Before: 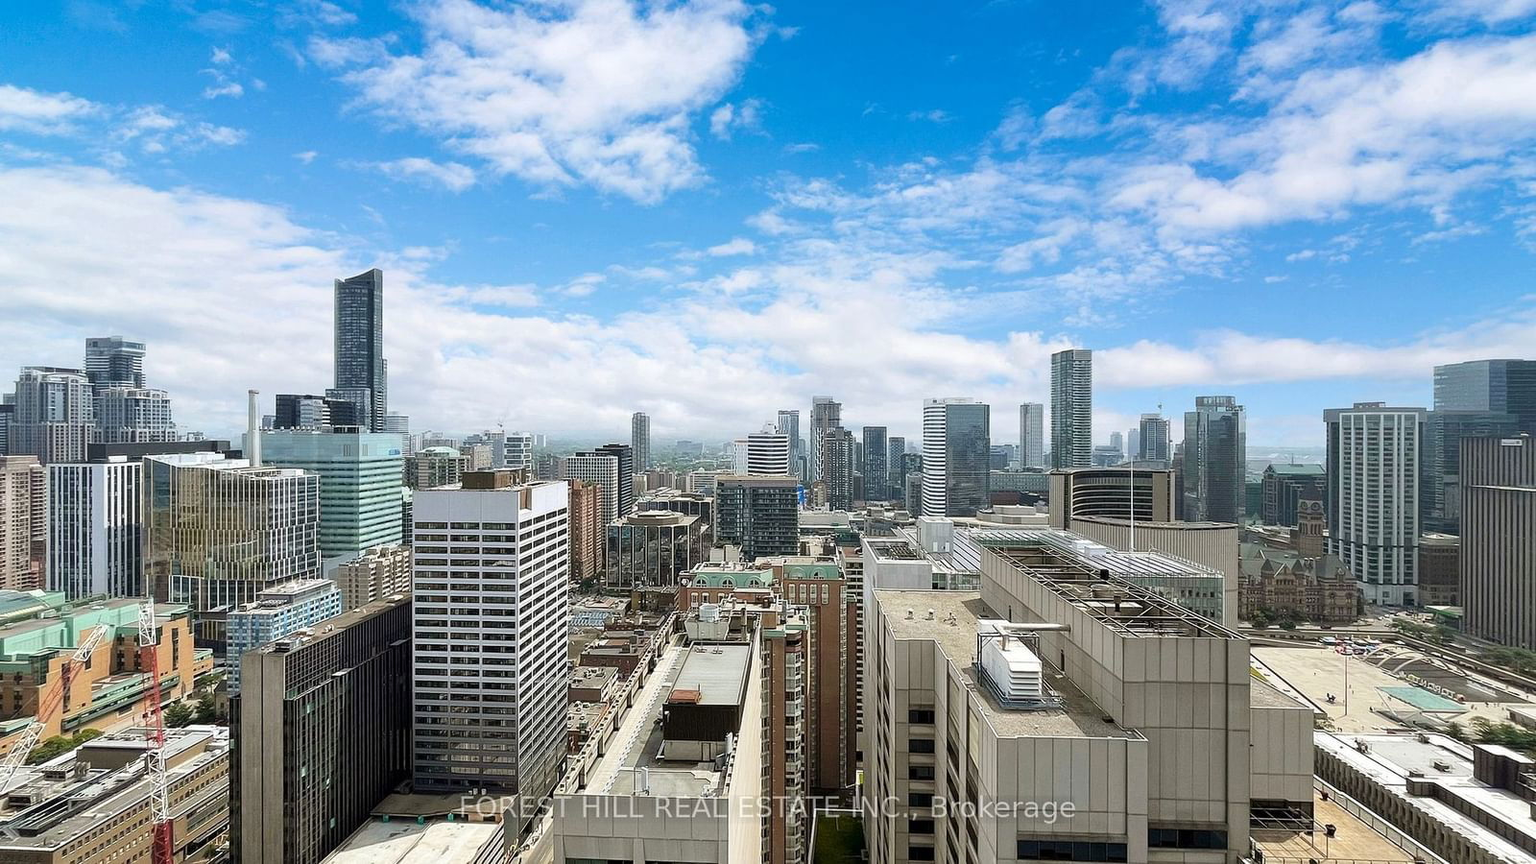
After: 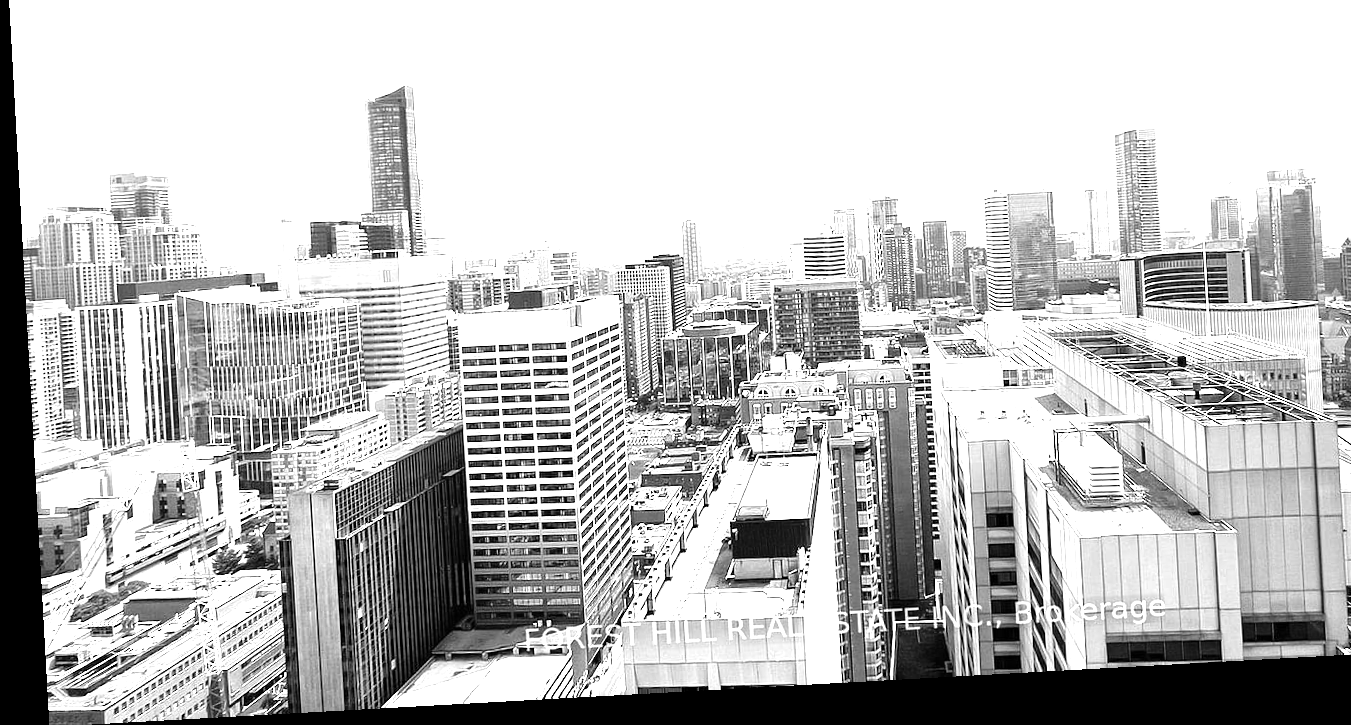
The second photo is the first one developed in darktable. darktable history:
color calibration: output gray [0.253, 0.26, 0.487, 0], gray › normalize channels true, illuminant same as pipeline (D50), adaptation XYZ, x 0.346, y 0.359, gamut compression 0
crop: top 26.531%, right 17.959%
rotate and perspective: rotation -3.18°, automatic cropping off
levels: levels [0, 0.281, 0.562]
white balance: red 0.978, blue 0.999
